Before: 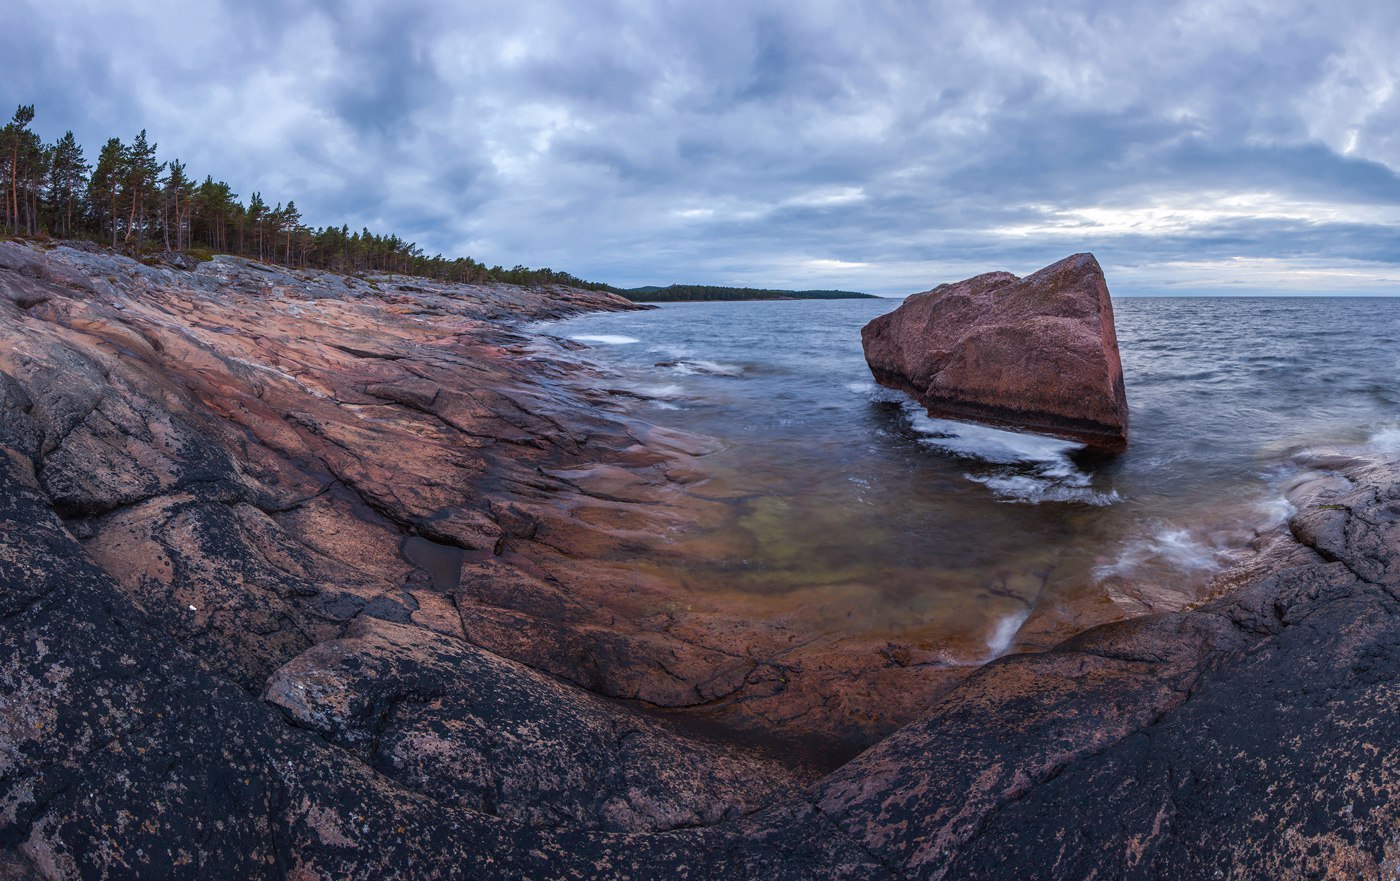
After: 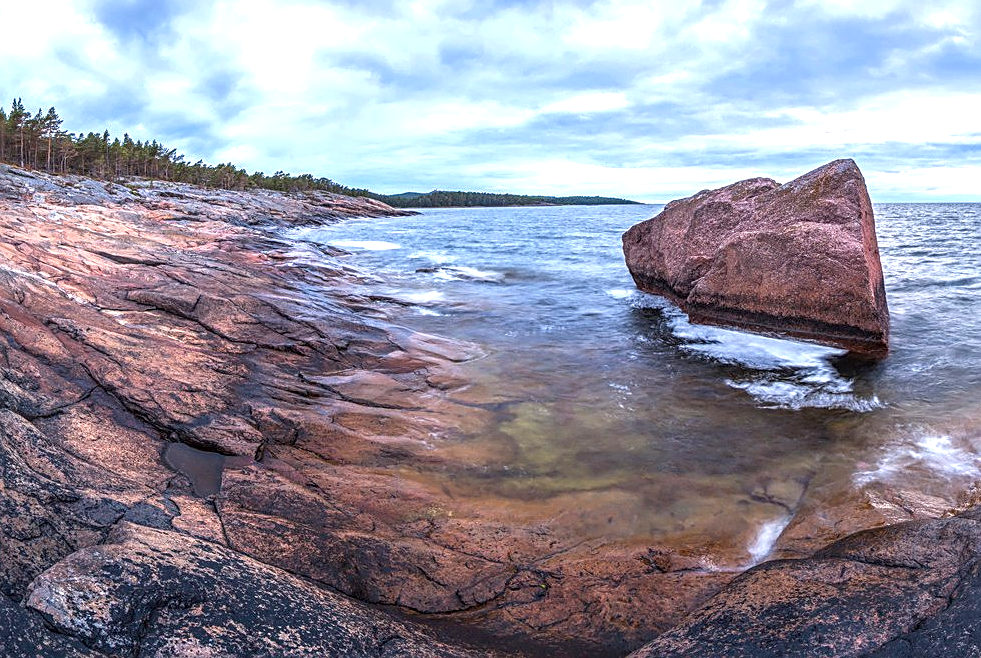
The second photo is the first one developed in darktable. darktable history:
crop and rotate: left 17.082%, top 10.692%, right 12.841%, bottom 14.513%
local contrast: on, module defaults
exposure: exposure 1.09 EV, compensate exposure bias true, compensate highlight preservation false
sharpen: on, module defaults
